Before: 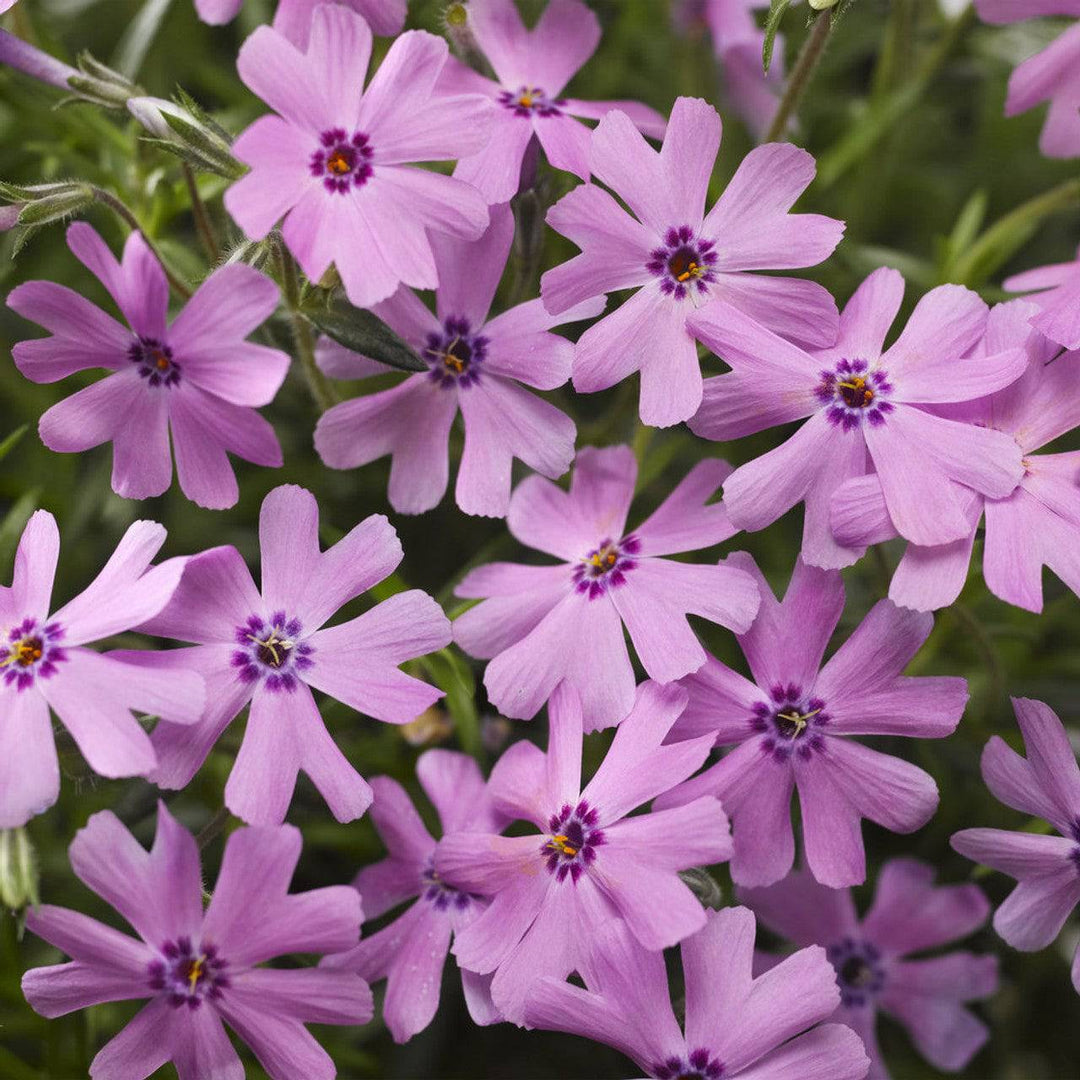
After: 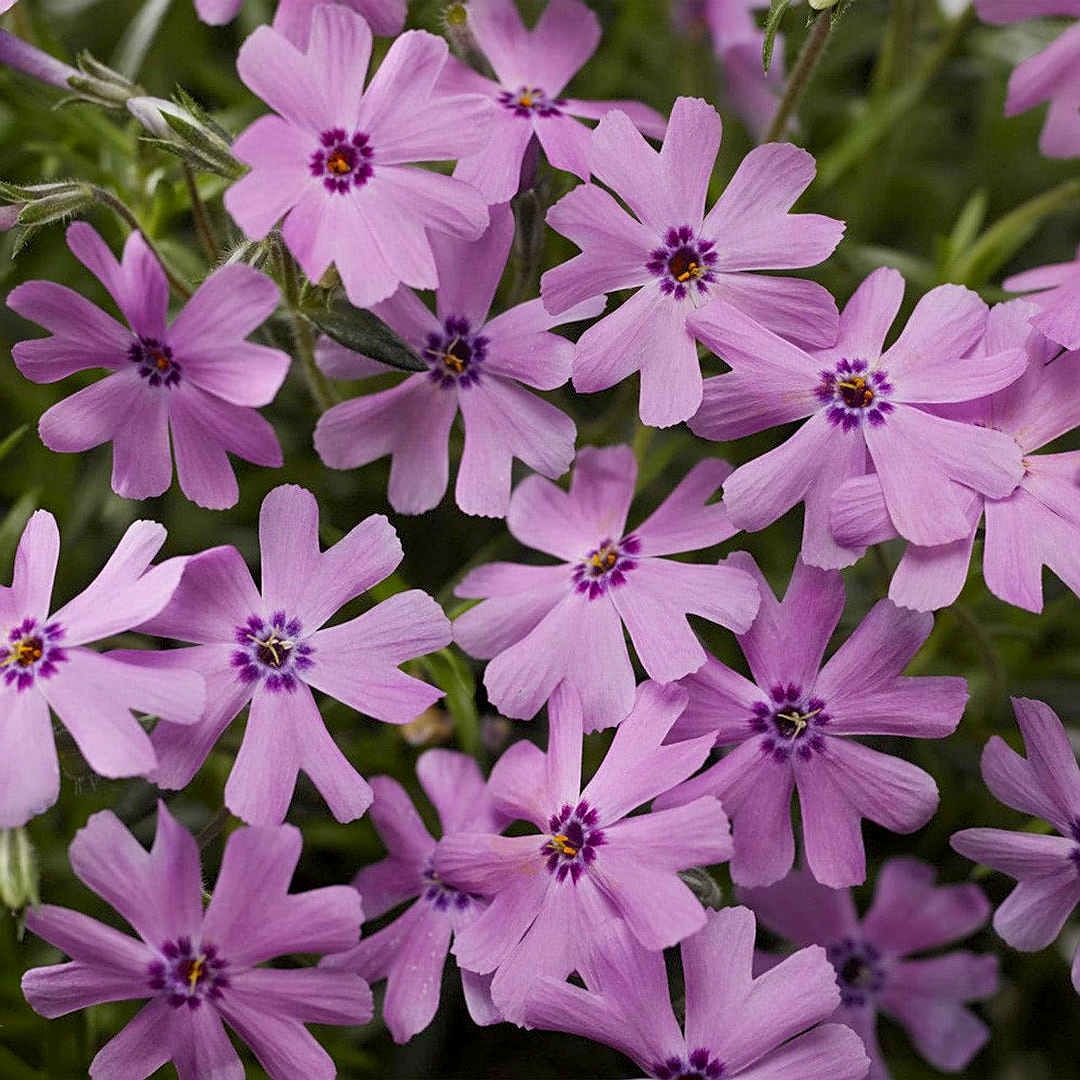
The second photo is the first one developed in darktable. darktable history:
exposure: black level correction 0.006, exposure -0.226 EV, compensate highlight preservation false
sharpen: on, module defaults
